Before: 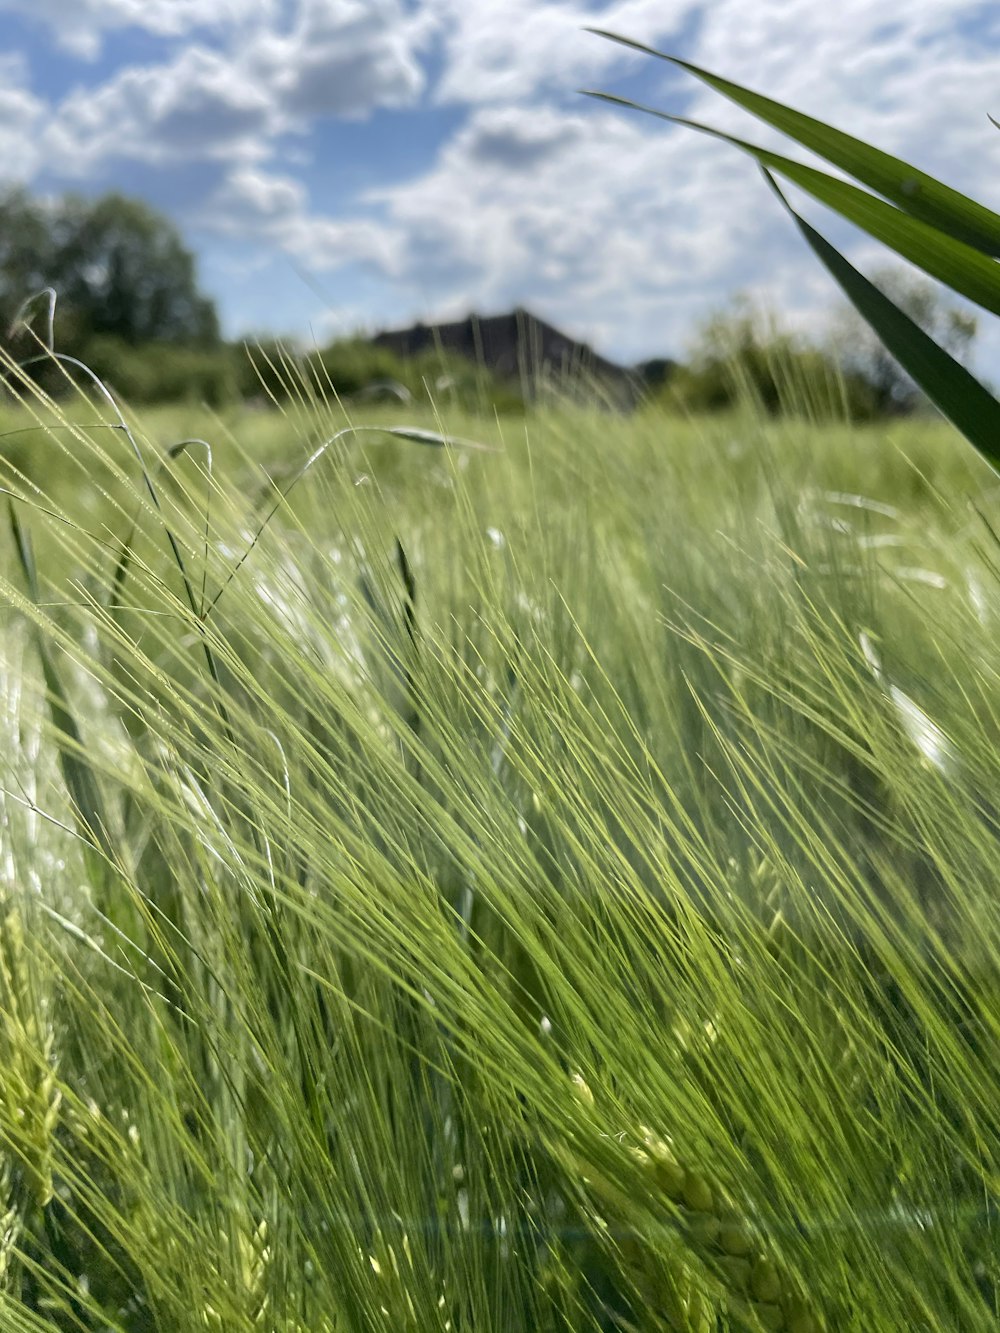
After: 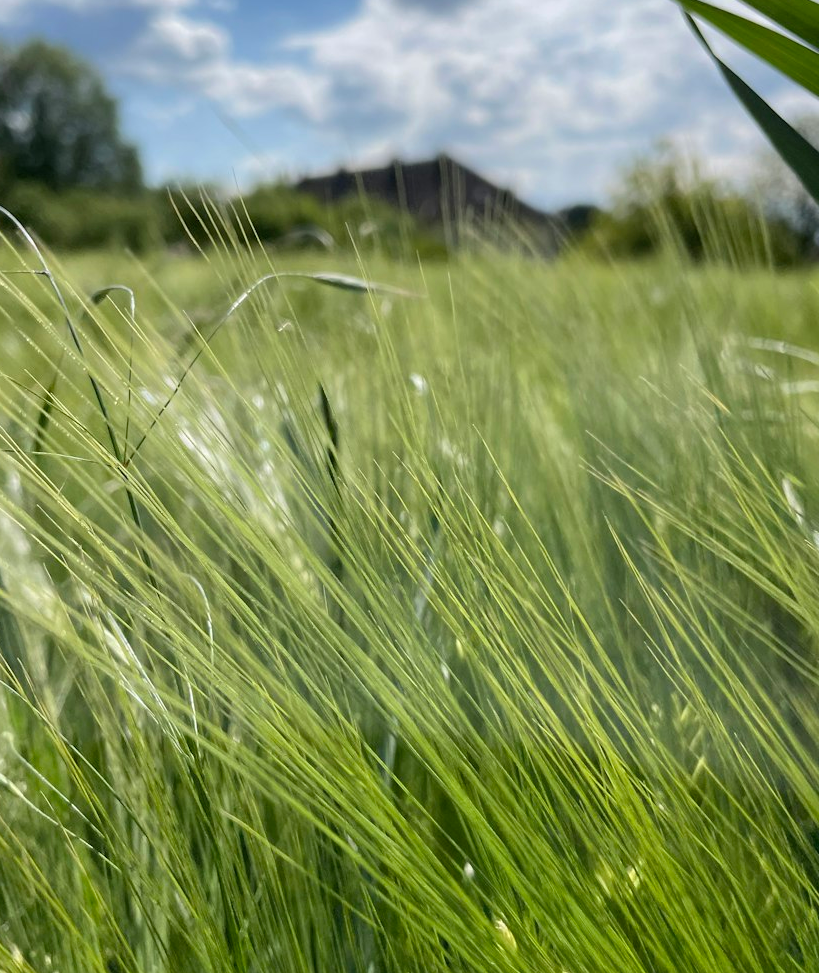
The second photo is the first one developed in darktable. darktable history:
crop: left 7.735%, top 11.575%, right 10.292%, bottom 15.428%
